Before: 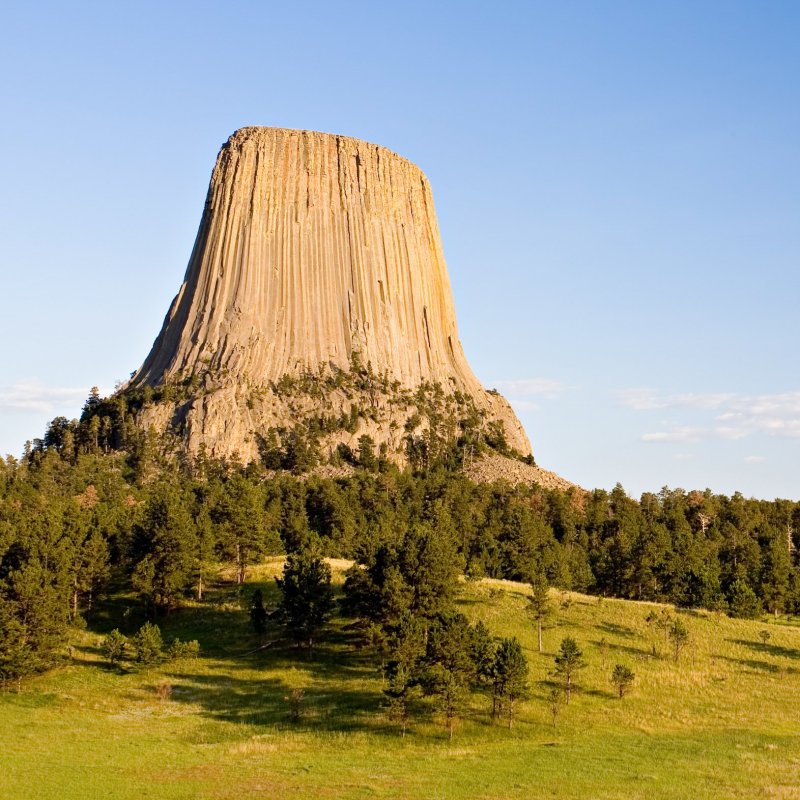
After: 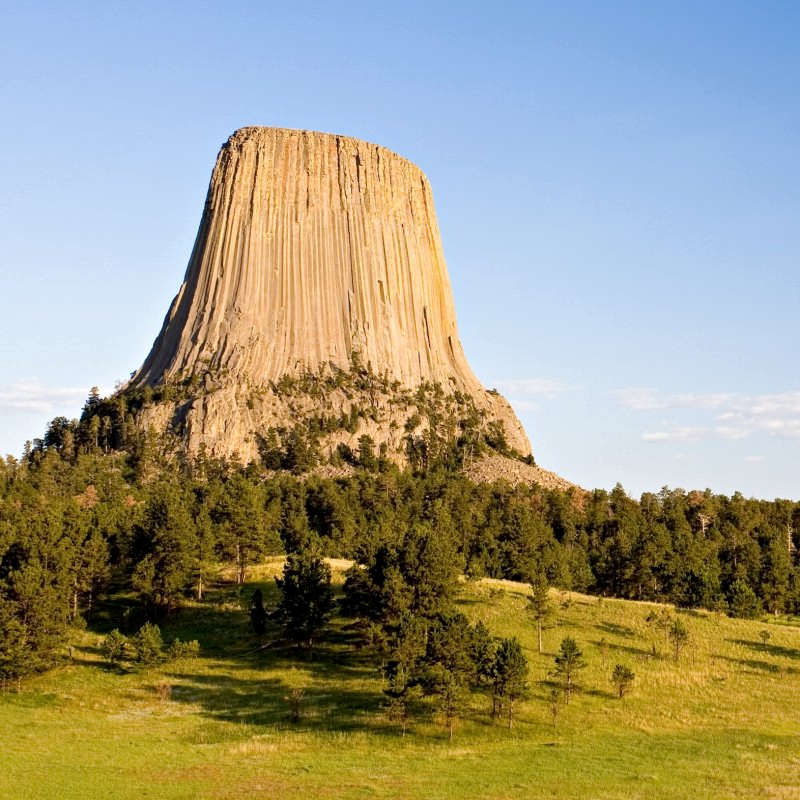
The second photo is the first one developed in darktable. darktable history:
local contrast: highlights 106%, shadows 100%, detail 120%, midtone range 0.2
